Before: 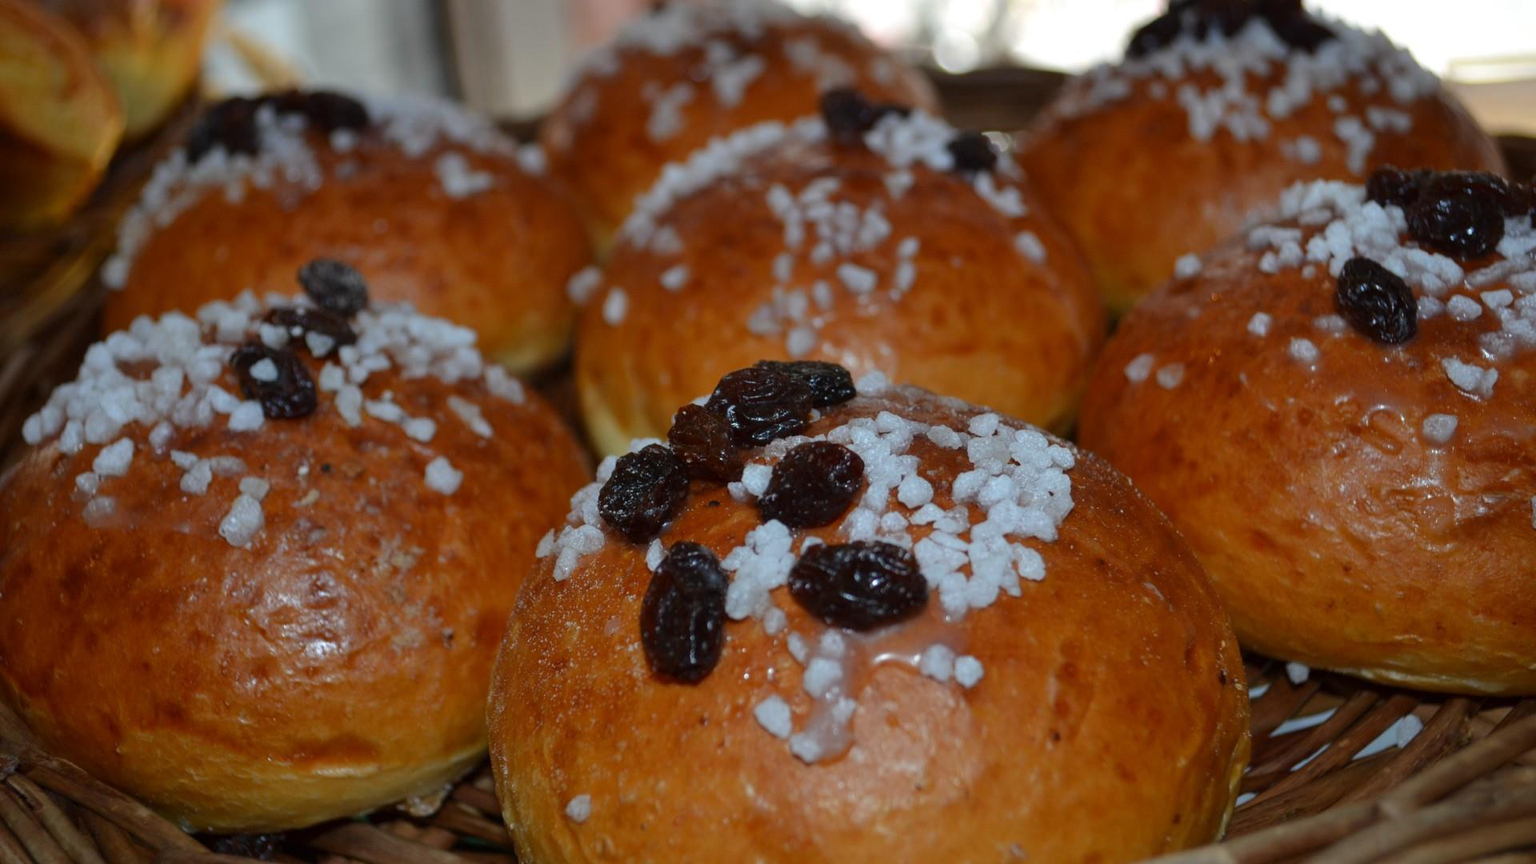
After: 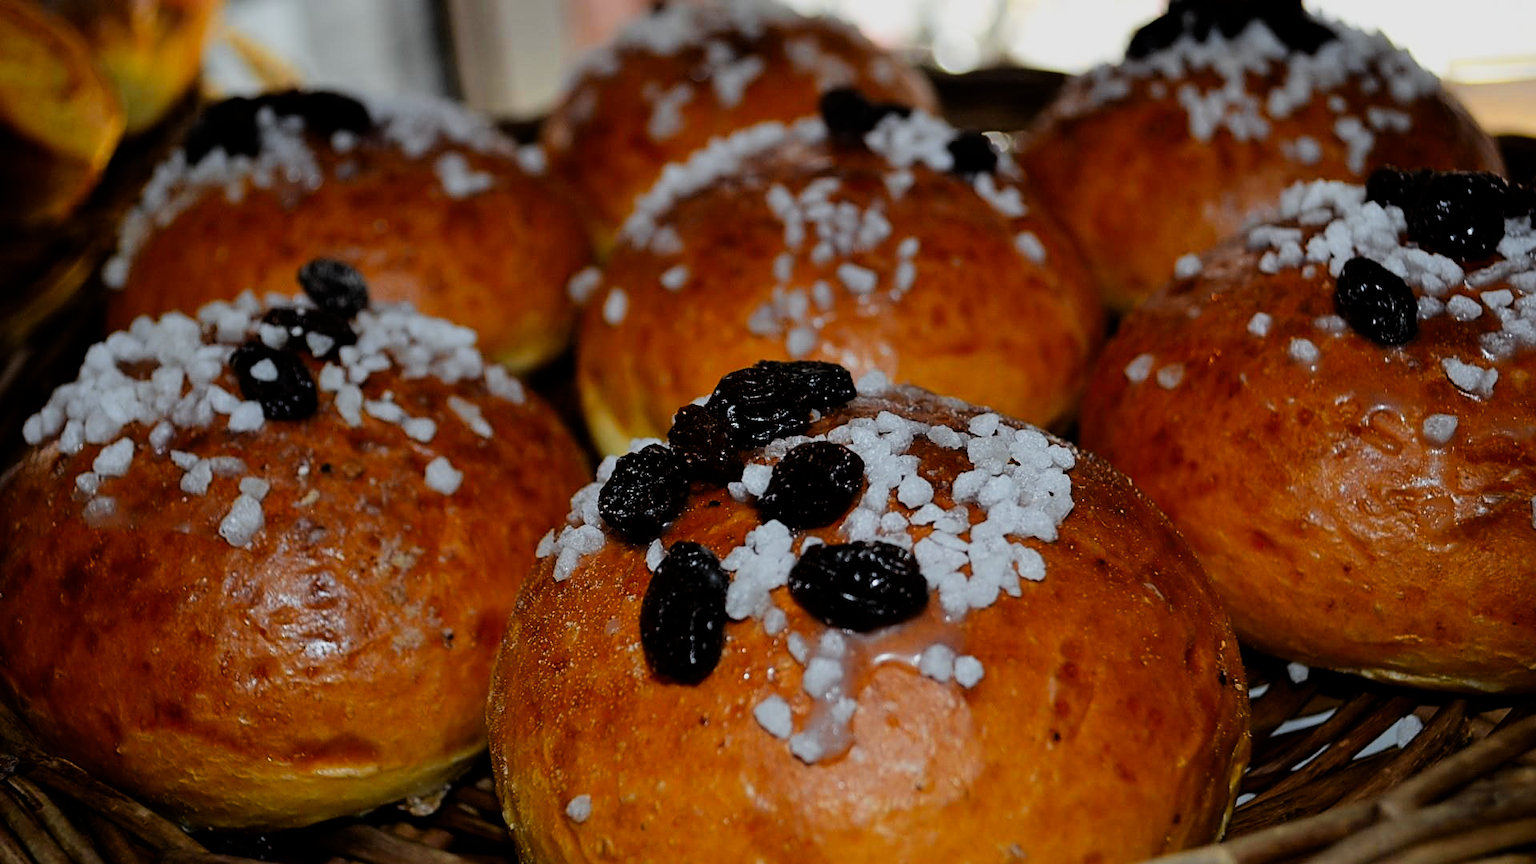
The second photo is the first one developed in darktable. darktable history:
color zones: curves: ch0 [(0, 0.511) (0.143, 0.531) (0.286, 0.56) (0.429, 0.5) (0.571, 0.5) (0.714, 0.5) (0.857, 0.5) (1, 0.5)]; ch1 [(0, 0.525) (0.143, 0.705) (0.286, 0.715) (0.429, 0.35) (0.571, 0.35) (0.714, 0.35) (0.857, 0.4) (1, 0.4)]; ch2 [(0, 0.572) (0.143, 0.512) (0.286, 0.473) (0.429, 0.45) (0.571, 0.5) (0.714, 0.5) (0.857, 0.518) (1, 0.518)]
filmic rgb: black relative exposure -5 EV, hardness 2.88, contrast 1.3, highlights saturation mix -30%
sharpen: on, module defaults
